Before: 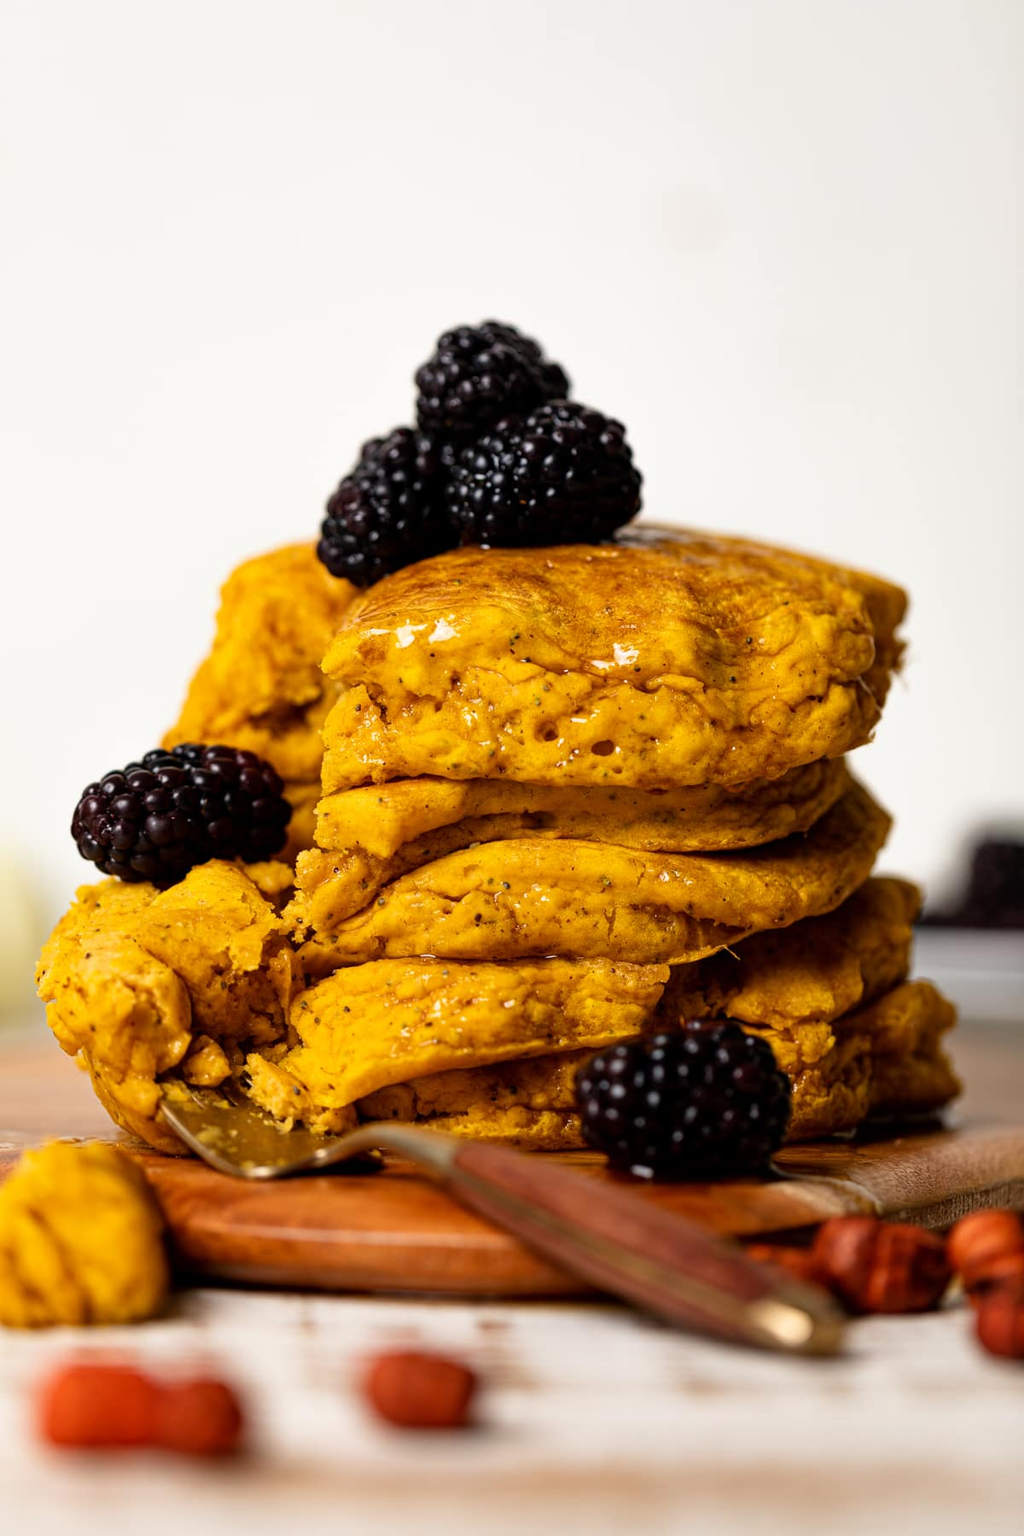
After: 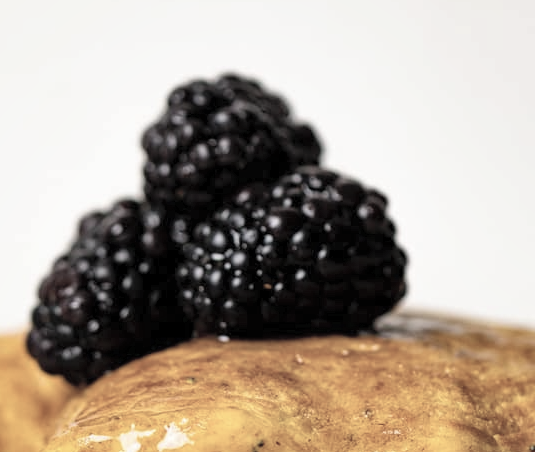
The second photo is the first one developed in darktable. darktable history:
crop: left 28.75%, top 16.829%, right 26.588%, bottom 58.004%
contrast brightness saturation: brightness 0.185, saturation -0.487
shadows and highlights: soften with gaussian
